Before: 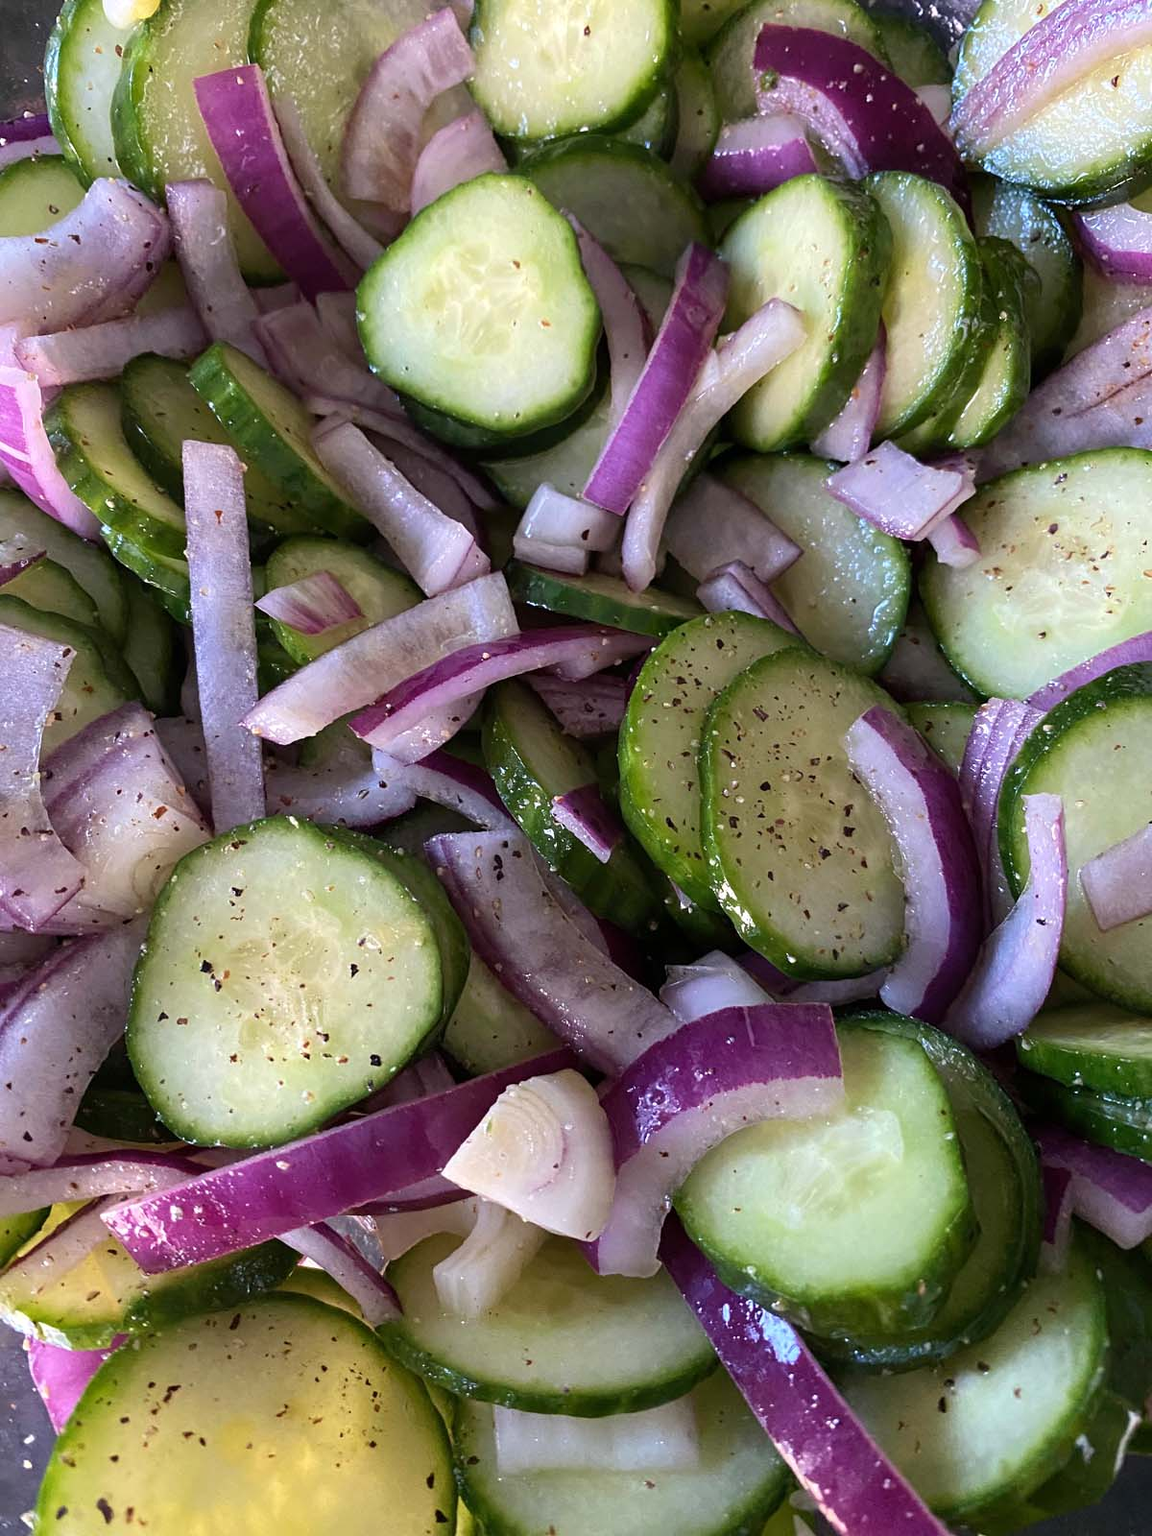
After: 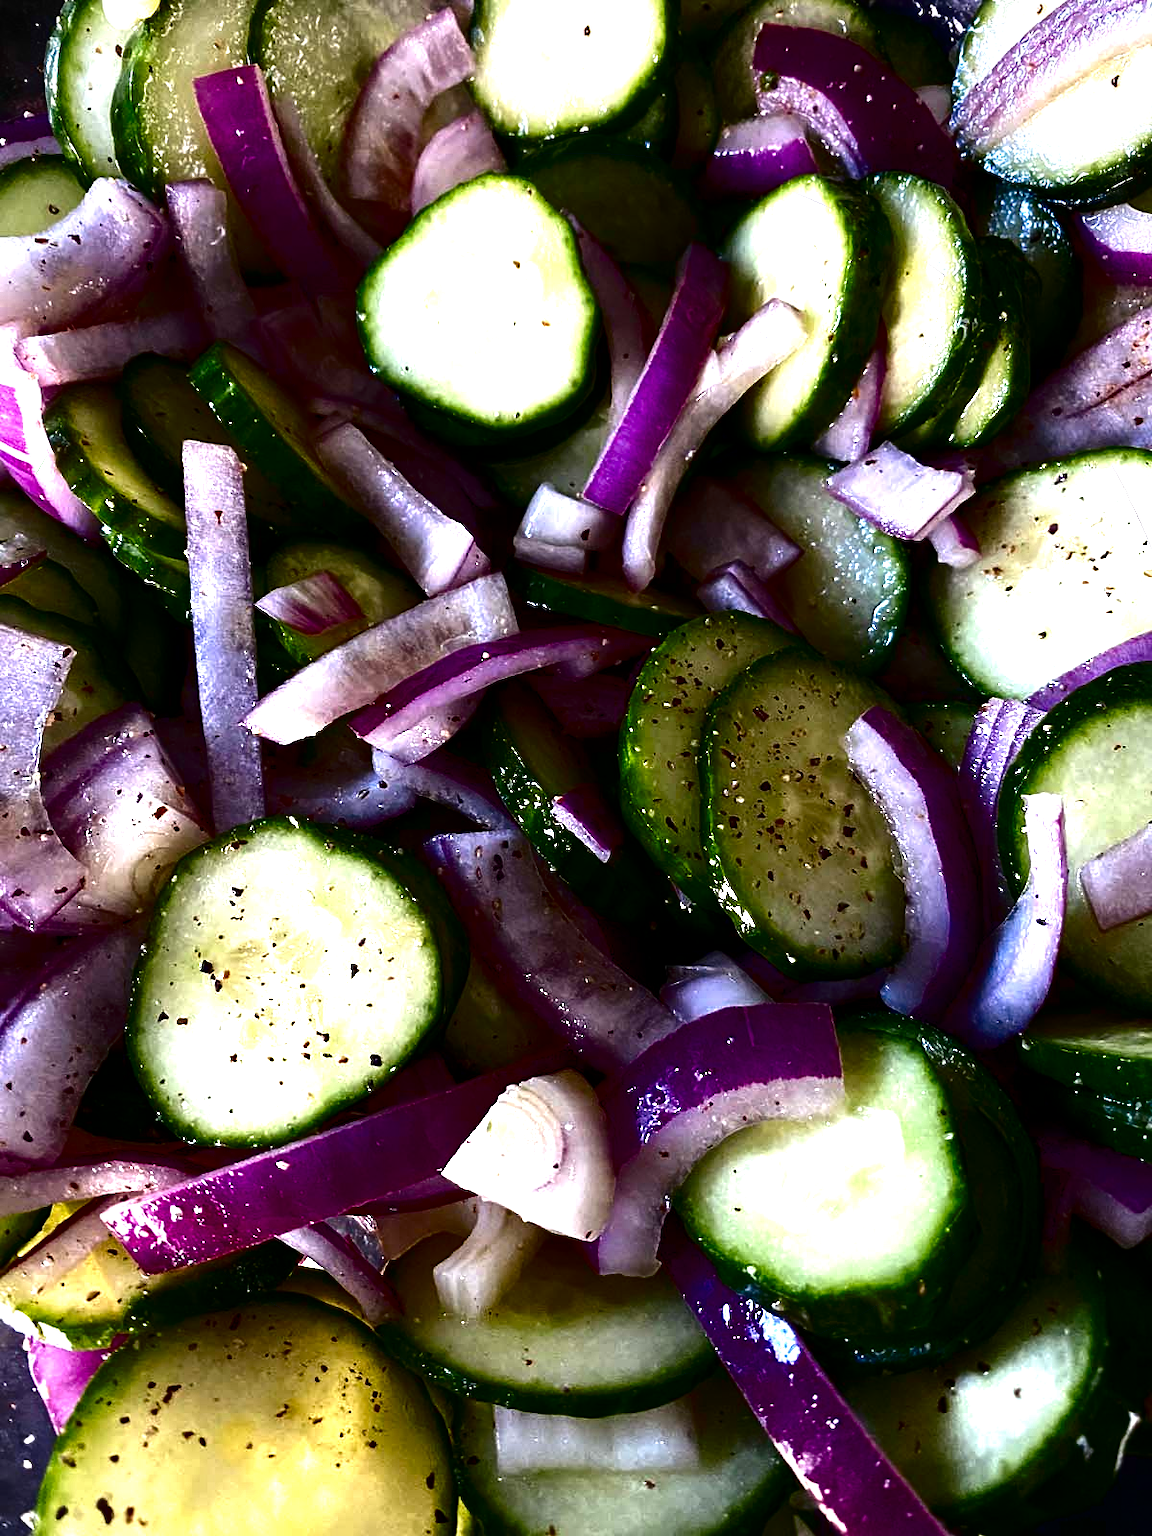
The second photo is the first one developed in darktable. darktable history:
exposure: exposure 0.2 EV, compensate exposure bias true, compensate highlight preservation false
contrast brightness saturation: contrast 0.09, brightness -0.579, saturation 0.167
vignetting: fall-off radius 60.81%, brightness -0.422, saturation -0.199, unbound false
tone equalizer: -8 EV -0.411 EV, -7 EV -0.379 EV, -6 EV -0.339 EV, -5 EV -0.248 EV, -3 EV 0.251 EV, -2 EV 0.317 EV, -1 EV 0.397 EV, +0 EV 0.439 EV, edges refinement/feathering 500, mask exposure compensation -1.57 EV, preserve details no
color balance rgb: shadows fall-off 101.016%, perceptual saturation grading › global saturation 19.333%, perceptual saturation grading › highlights -25.571%, perceptual saturation grading › shadows 49.245%, perceptual brilliance grading › highlights 10.608%, perceptual brilliance grading › shadows -10.976%, mask middle-gray fulcrum 21.725%
